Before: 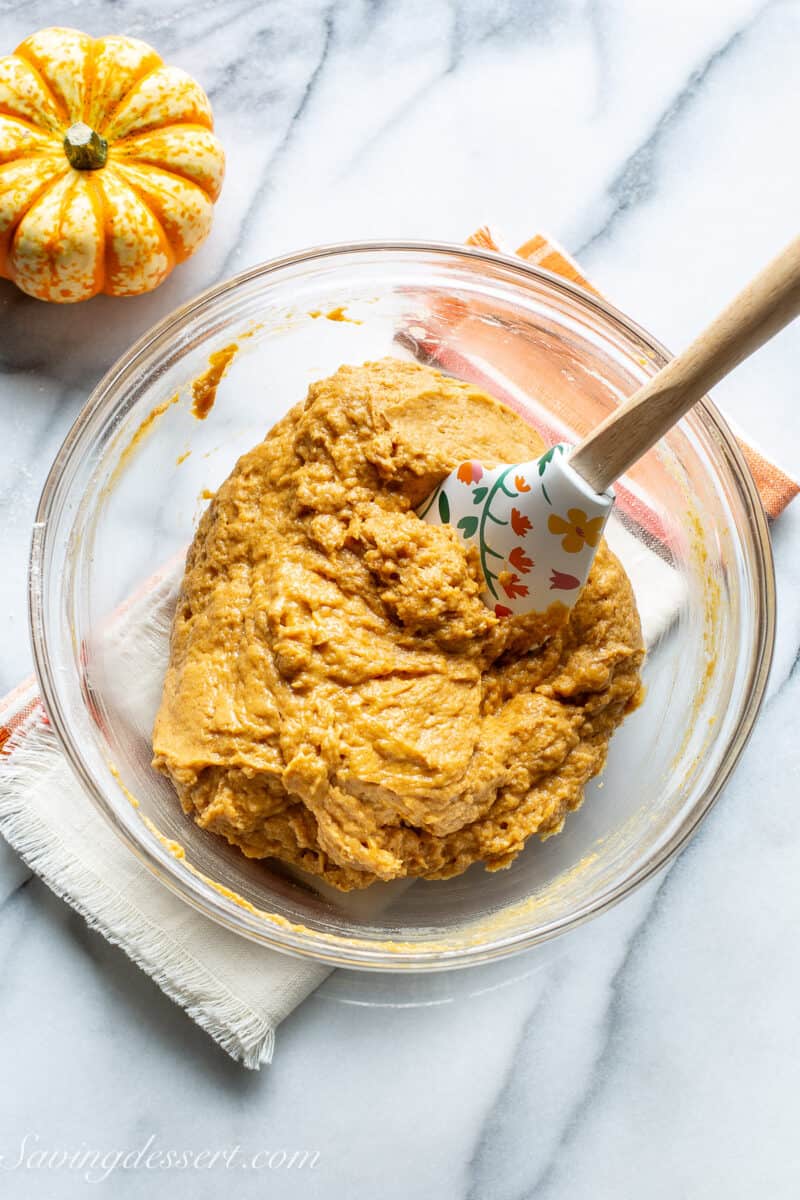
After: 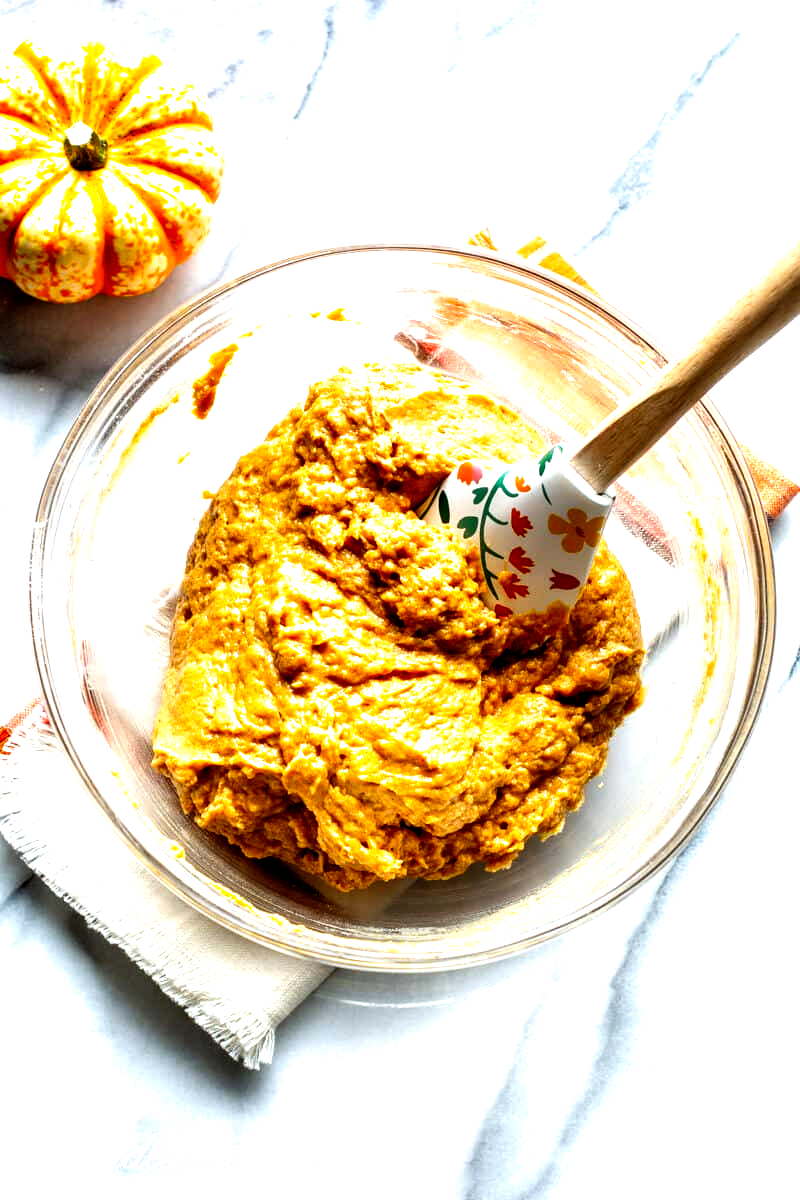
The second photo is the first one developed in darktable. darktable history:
filmic rgb: black relative exposure -8.2 EV, white relative exposure 2.2 EV, hardness 7.11, latitude 86.12%, contrast 1.7, highlights saturation mix -4.43%, shadows ↔ highlights balance -2.04%, add noise in highlights 0.001, preserve chrominance no, color science v3 (2019), use custom middle-gray values true, contrast in highlights soft
